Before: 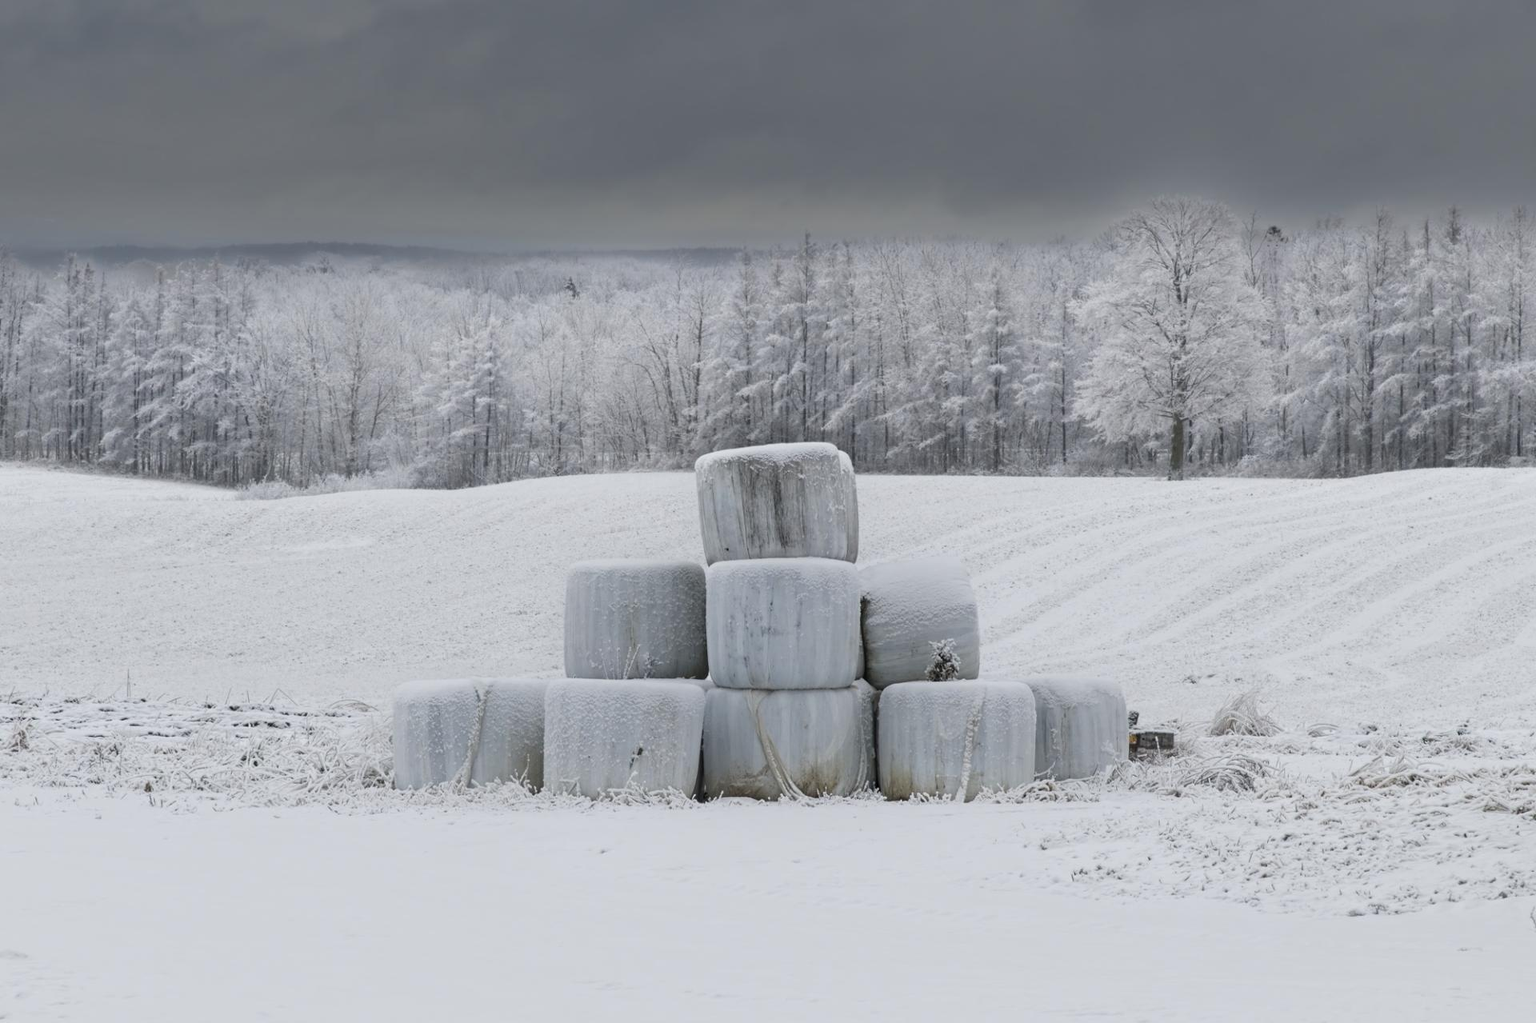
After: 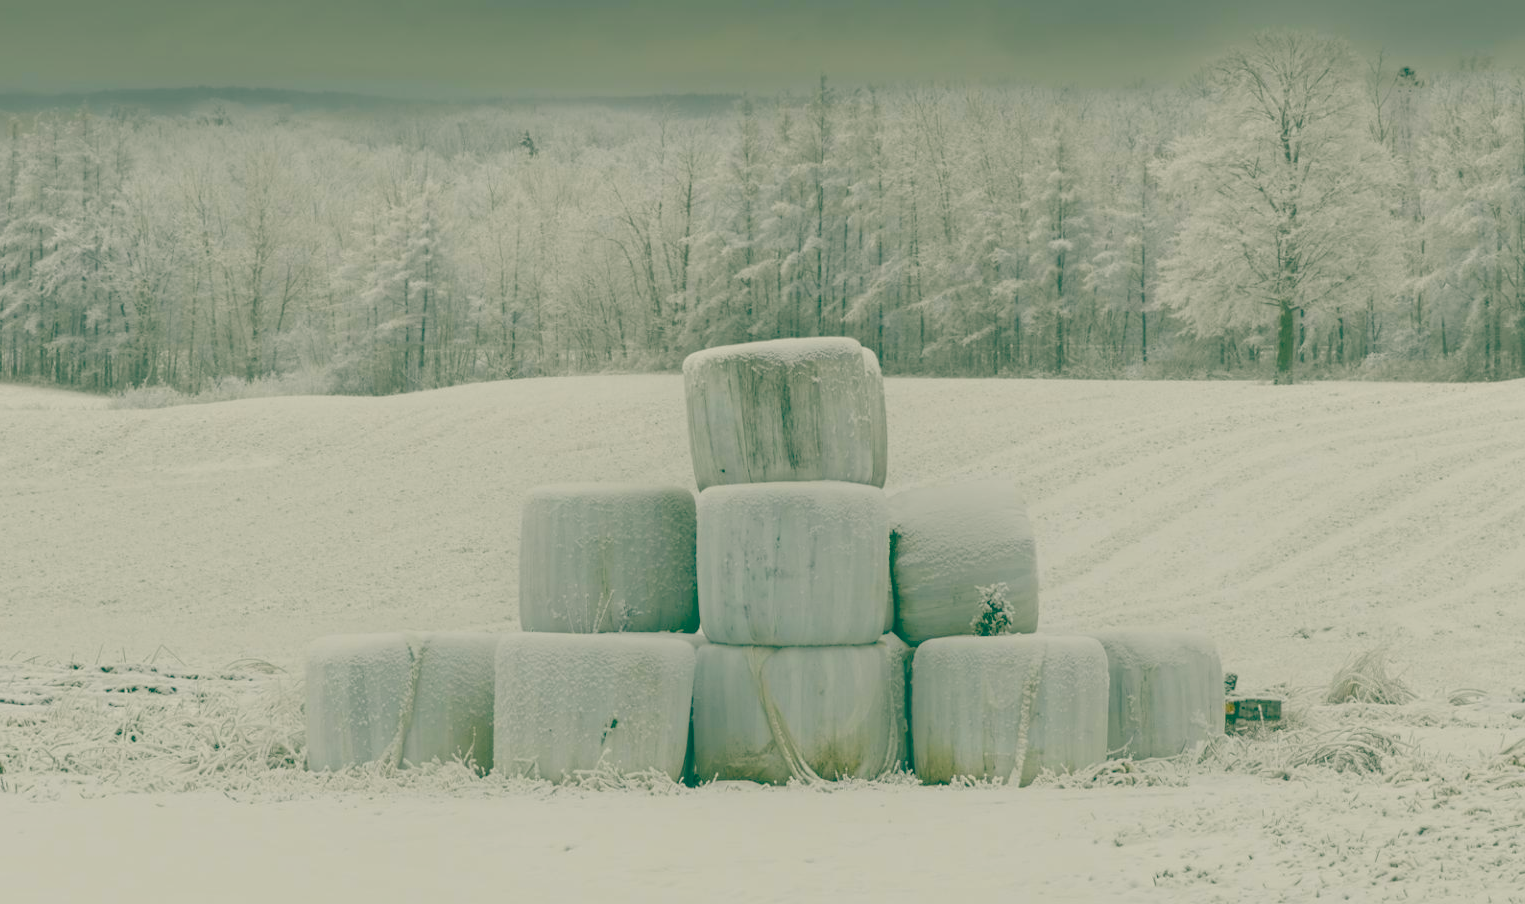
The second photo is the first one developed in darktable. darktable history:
contrast brightness saturation: contrast -0.28
color balance: lift [1.005, 0.99, 1.007, 1.01], gamma [1, 1.034, 1.032, 0.966], gain [0.873, 1.055, 1.067, 0.933]
color correction: highlights a* 4.02, highlights b* 4.98, shadows a* -7.55, shadows b* 4.98
crop: left 9.712%, top 16.928%, right 10.845%, bottom 12.332%
local contrast: mode bilateral grid, contrast 100, coarseness 100, detail 91%, midtone range 0.2
color balance rgb: perceptual saturation grading › global saturation 20%, perceptual saturation grading › highlights -50%, perceptual saturation grading › shadows 30%, perceptual brilliance grading › global brilliance 10%, perceptual brilliance grading › shadows 15%
